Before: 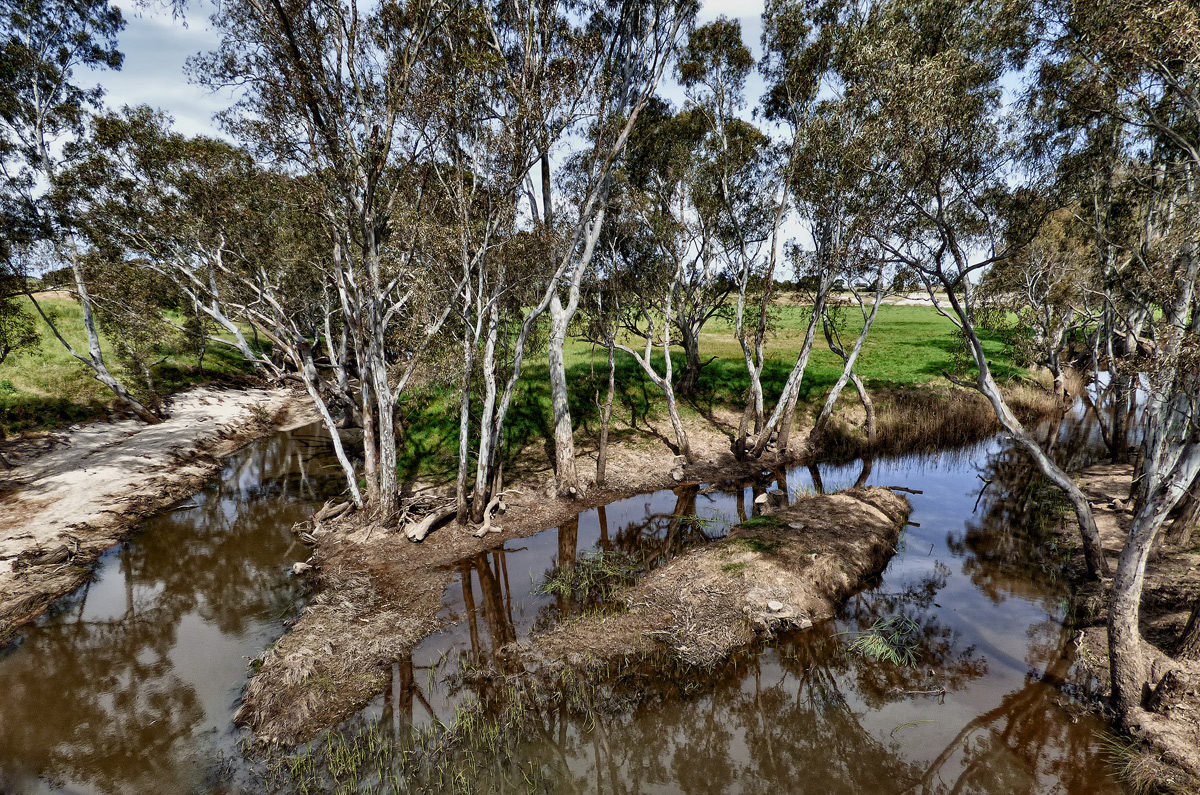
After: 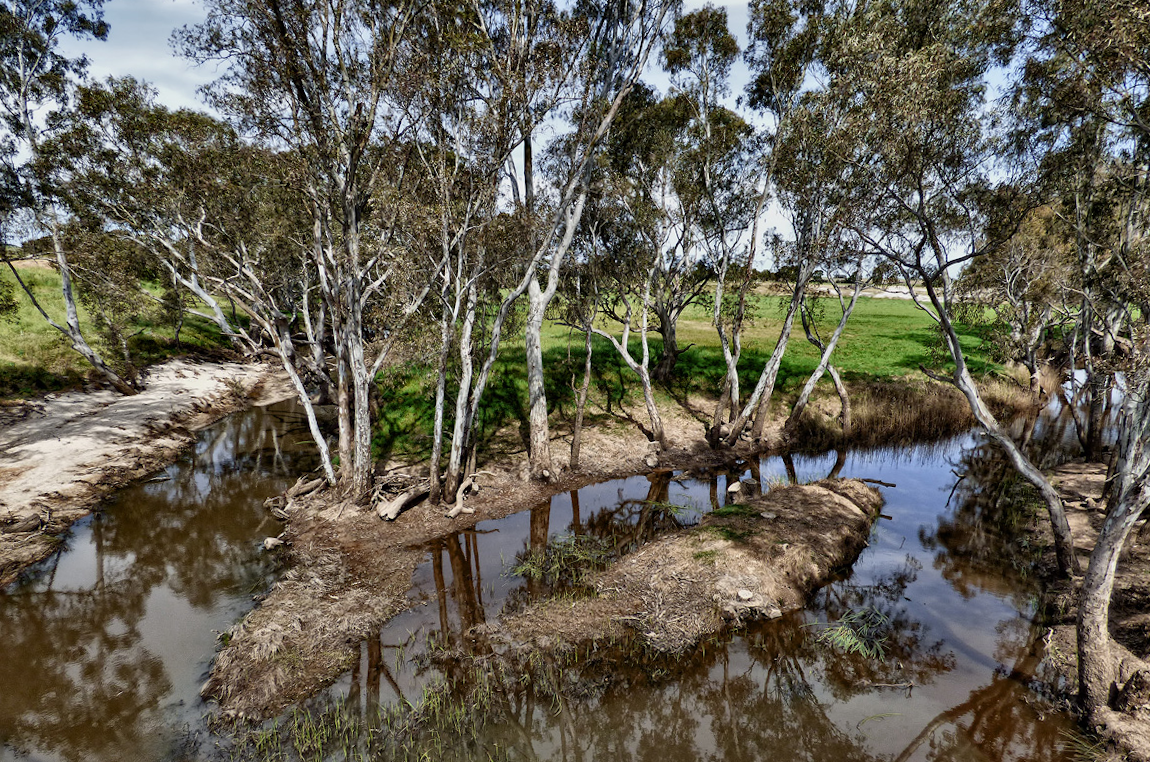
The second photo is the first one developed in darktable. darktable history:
crop and rotate: angle -1.64°
